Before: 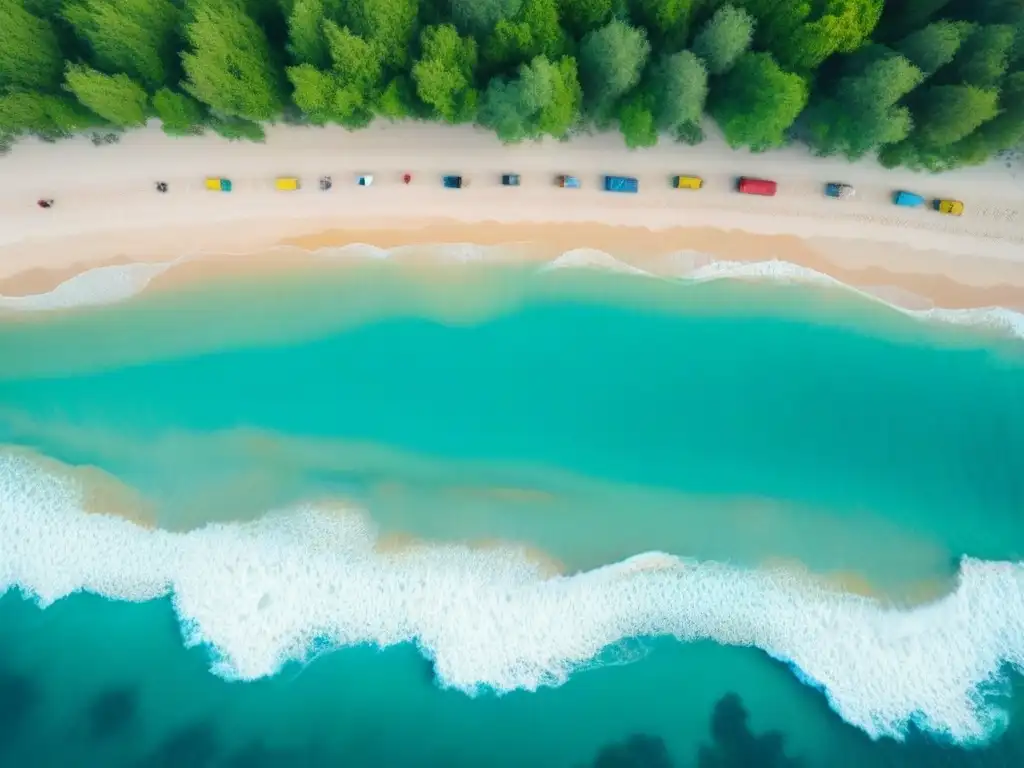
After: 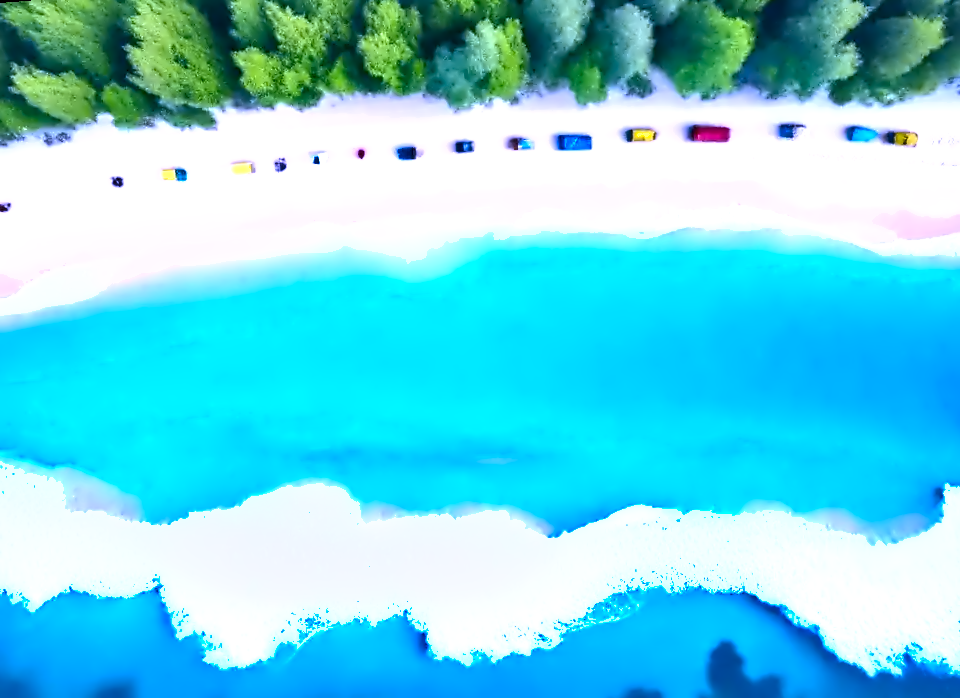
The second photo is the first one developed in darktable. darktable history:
crop: top 0.05%, bottom 0.098%
haze removal: strength 0.12, distance 0.25, compatibility mode true, adaptive false
white balance: red 0.98, blue 1.61
contrast equalizer: octaves 7, y [[0.5, 0.542, 0.583, 0.625, 0.667, 0.708], [0.5 ×6], [0.5 ×6], [0, 0.033, 0.067, 0.1, 0.133, 0.167], [0, 0.05, 0.1, 0.15, 0.2, 0.25]]
exposure: black level correction 0, exposure 1 EV, compensate exposure bias true, compensate highlight preservation false
shadows and highlights: soften with gaussian
rotate and perspective: rotation -4.57°, crop left 0.054, crop right 0.944, crop top 0.087, crop bottom 0.914
